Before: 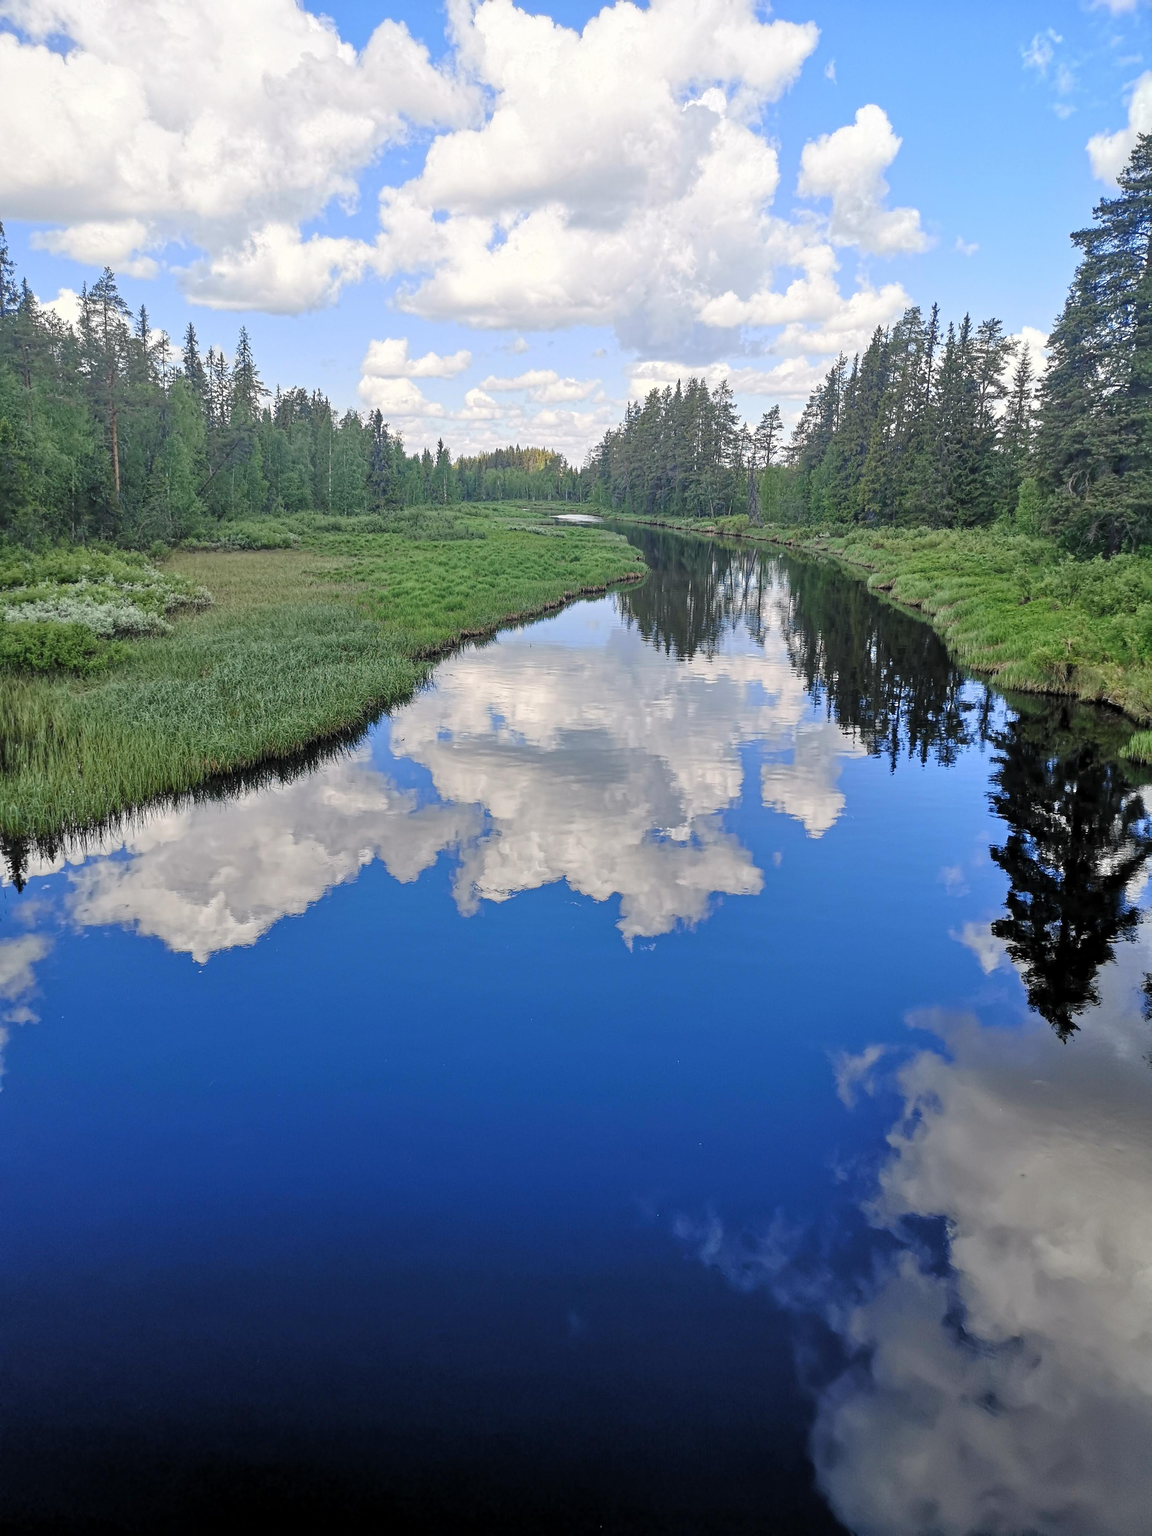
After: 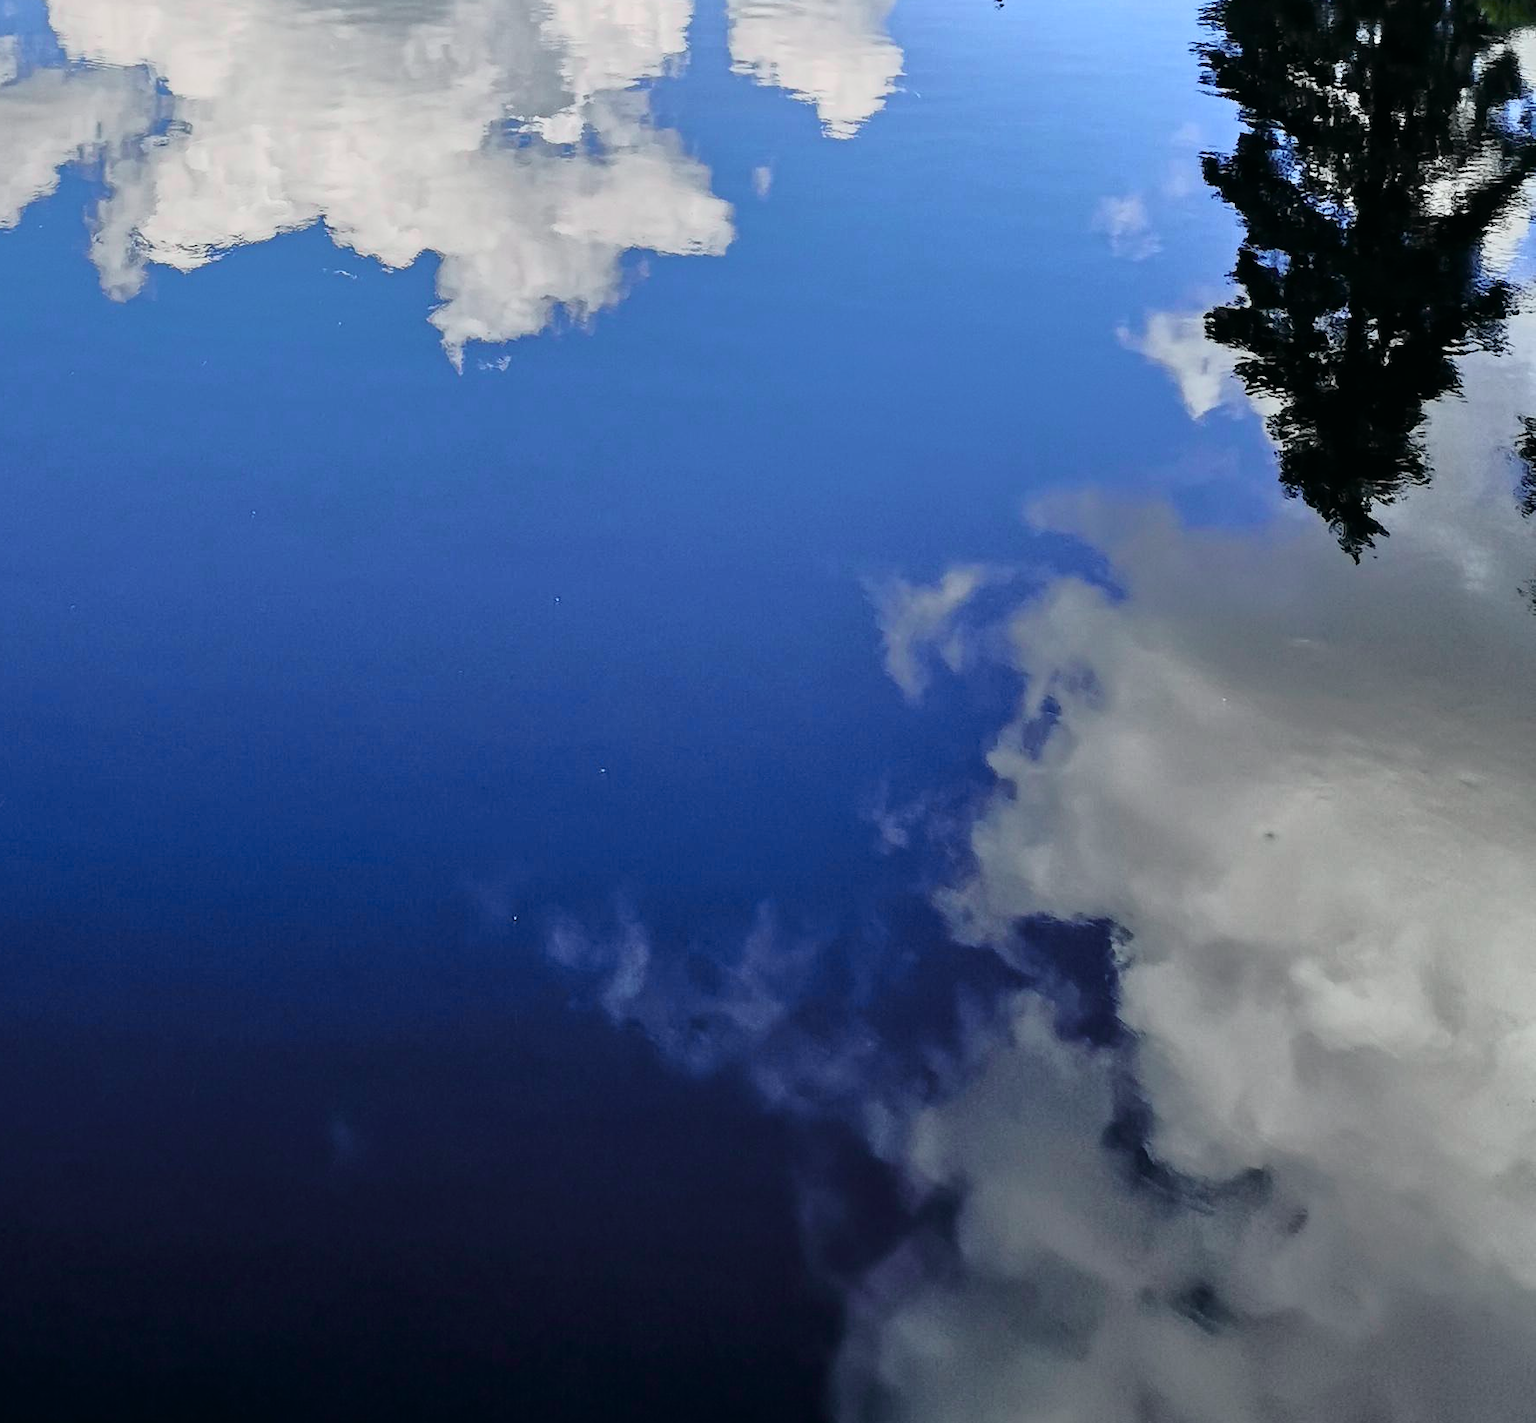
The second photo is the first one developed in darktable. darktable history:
tone curve: curves: ch0 [(0, 0.008) (0.081, 0.044) (0.177, 0.123) (0.283, 0.253) (0.416, 0.449) (0.495, 0.524) (0.661, 0.756) (0.796, 0.859) (1, 0.951)]; ch1 [(0, 0) (0.161, 0.092) (0.35, 0.33) (0.392, 0.392) (0.427, 0.426) (0.479, 0.472) (0.505, 0.5) (0.521, 0.524) (0.567, 0.556) (0.583, 0.588) (0.625, 0.627) (0.678, 0.733) (1, 1)]; ch2 [(0, 0) (0.346, 0.362) (0.404, 0.427) (0.502, 0.499) (0.531, 0.523) (0.544, 0.561) (0.58, 0.59) (0.629, 0.642) (0.717, 0.678) (1, 1)], color space Lab, independent channels, preserve colors none
crop and rotate: left 35.509%, top 50.238%, bottom 4.934%
